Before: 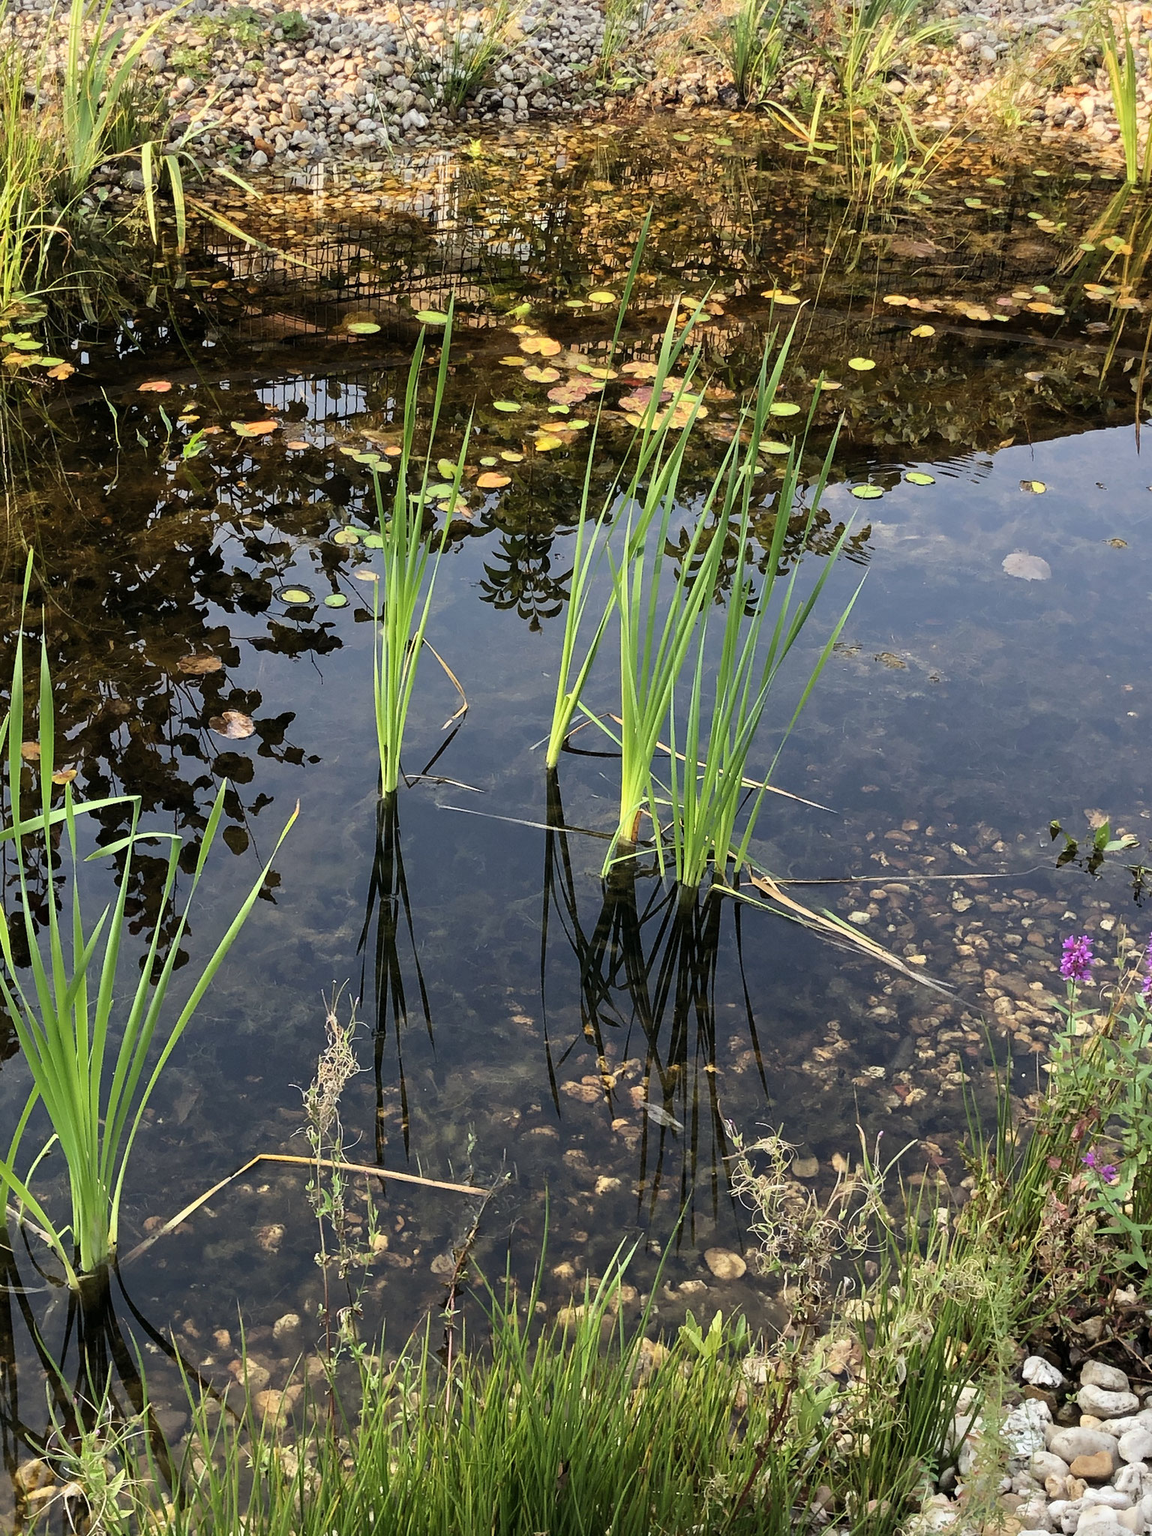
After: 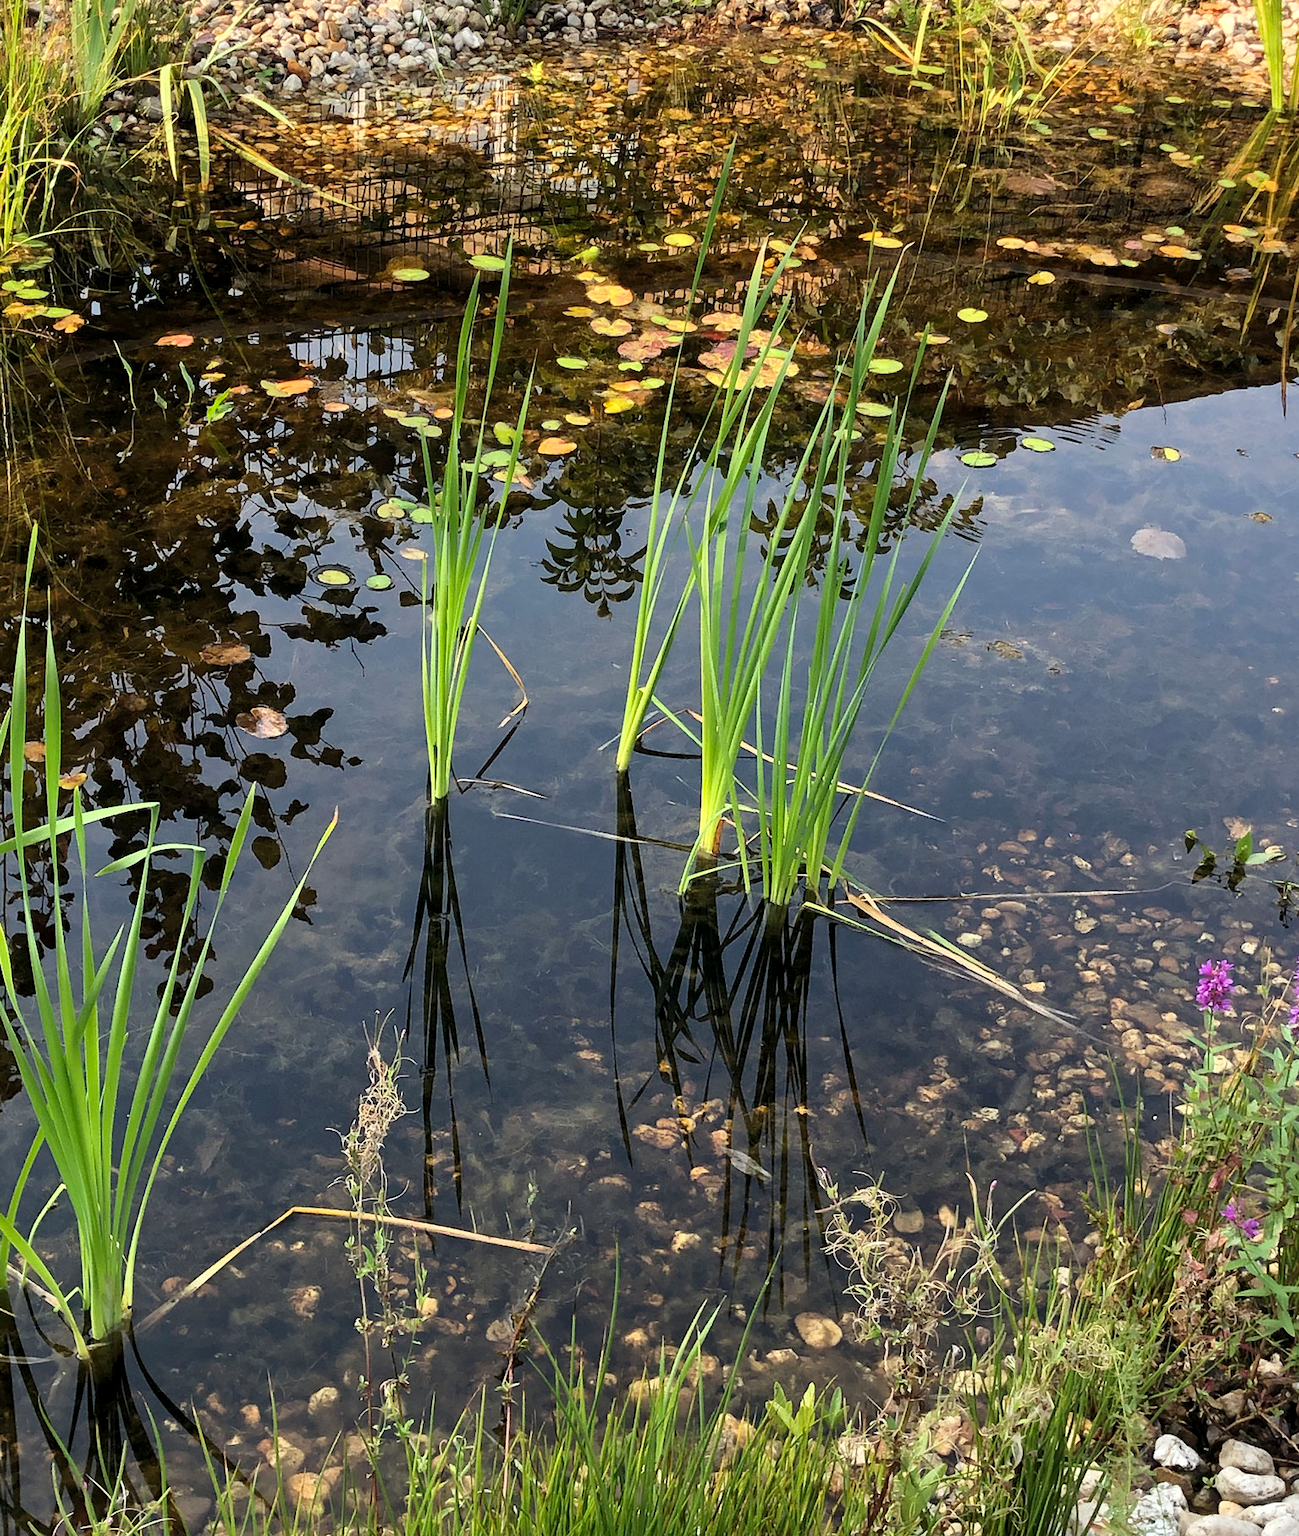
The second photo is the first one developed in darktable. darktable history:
tone equalizer: on, module defaults
exposure: compensate highlight preservation false
crop and rotate: top 5.542%, bottom 5.818%
color correction: highlights a* -0.135, highlights b* 0.089
local contrast: highlights 107%, shadows 97%, detail 119%, midtone range 0.2
